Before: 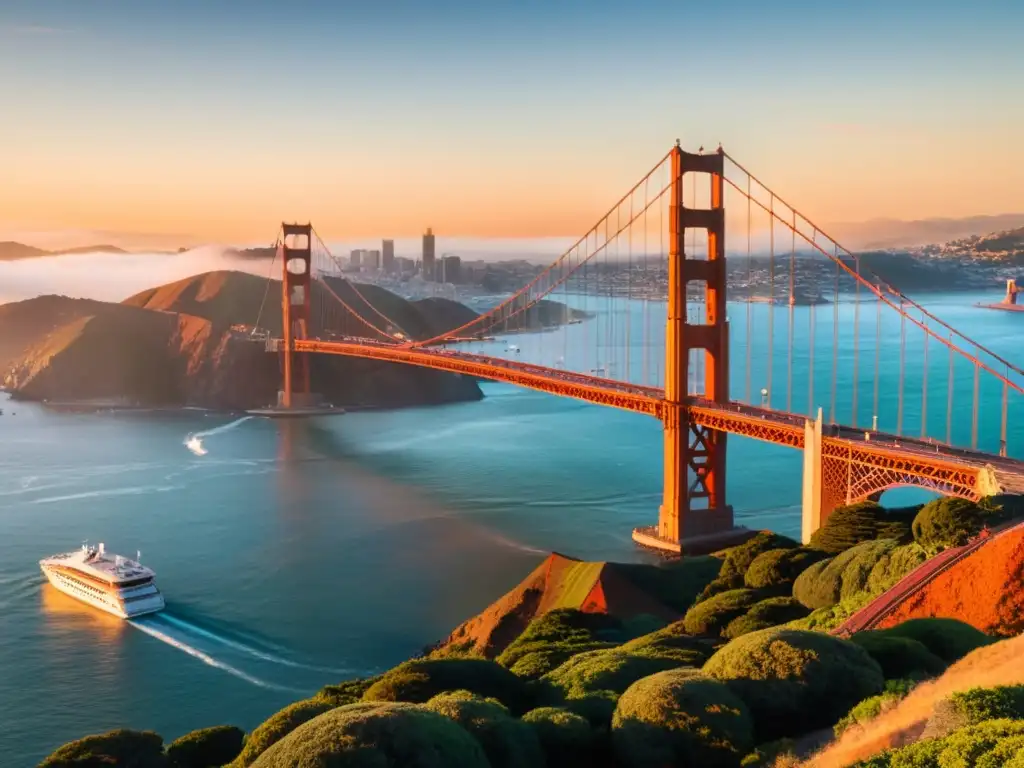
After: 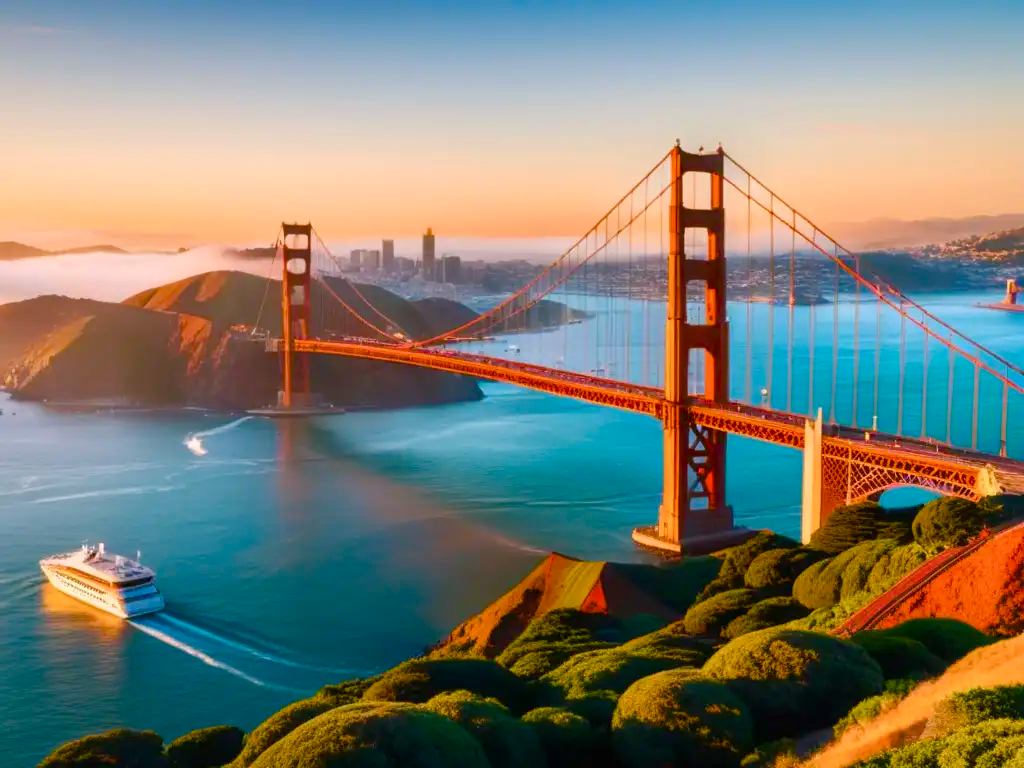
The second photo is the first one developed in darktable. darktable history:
color balance rgb: highlights gain › chroma 1.55%, highlights gain › hue 312.52°, linear chroma grading › global chroma 9.691%, perceptual saturation grading › global saturation 20%, perceptual saturation grading › highlights -49.888%, perceptual saturation grading › shadows 25.816%, global vibrance 50.456%
